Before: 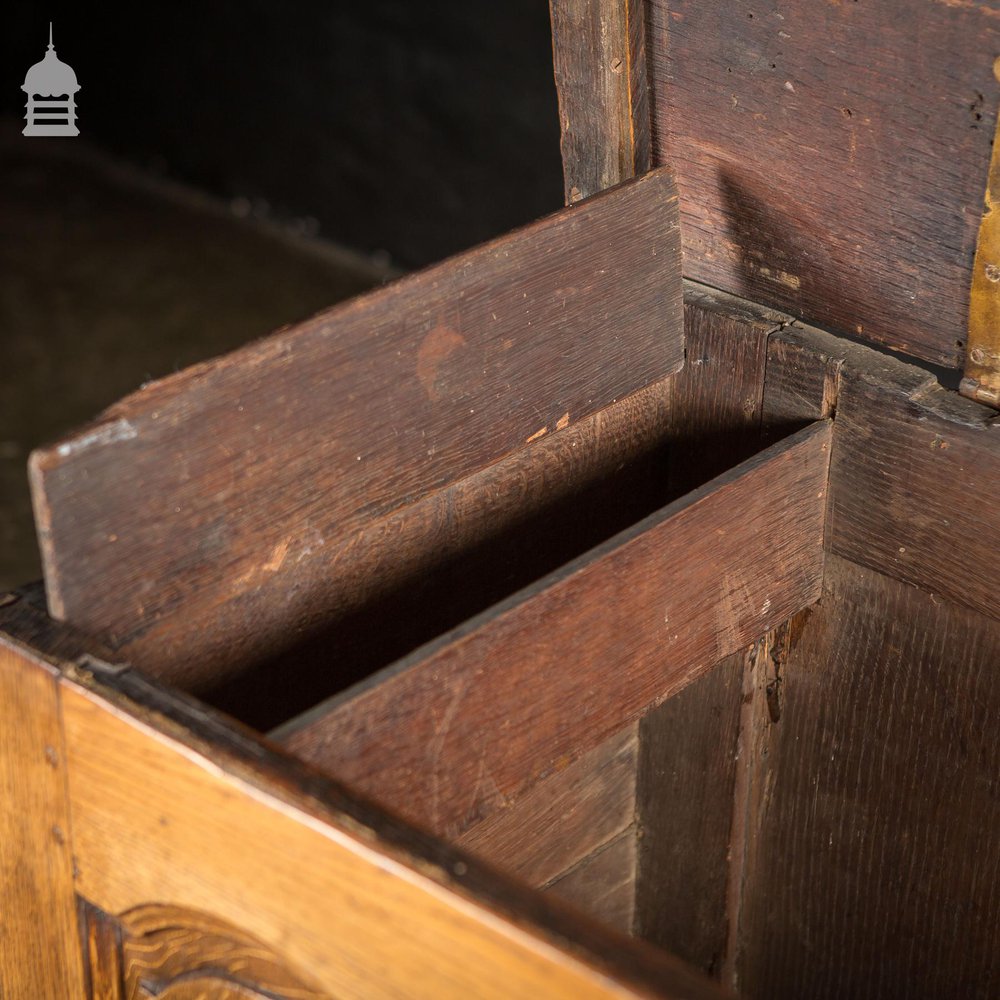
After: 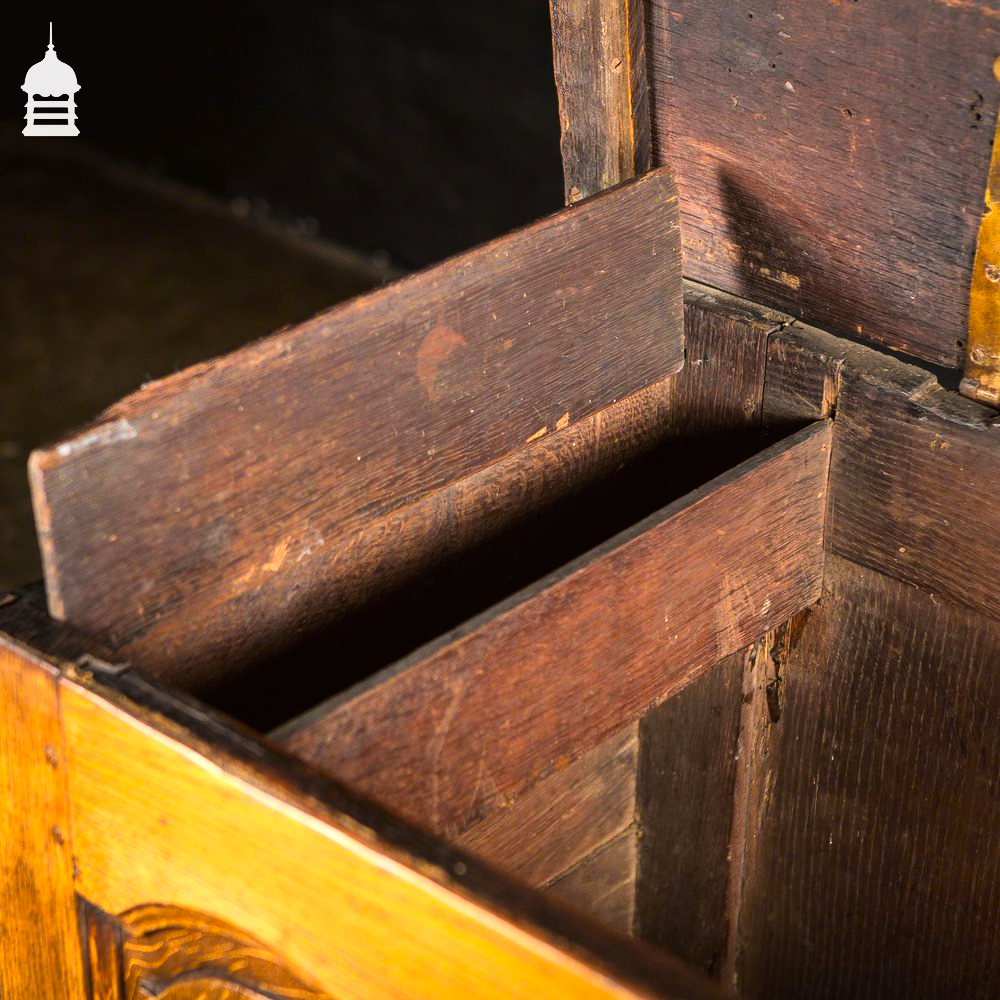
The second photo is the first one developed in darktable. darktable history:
tone curve: curves: ch0 [(0.016, 0.011) (0.204, 0.146) (0.515, 0.476) (0.78, 0.795) (1, 0.981)], color space Lab, linked channels, preserve colors none
tone equalizer: -8 EV -0.447 EV, -7 EV -0.364 EV, -6 EV -0.357 EV, -5 EV -0.183 EV, -3 EV 0.207 EV, -2 EV 0.331 EV, -1 EV 0.373 EV, +0 EV 0.394 EV
color zones: curves: ch0 [(0.224, 0.526) (0.75, 0.5)]; ch1 [(0.055, 0.526) (0.224, 0.761) (0.377, 0.526) (0.75, 0.5)]
shadows and highlights: soften with gaussian
